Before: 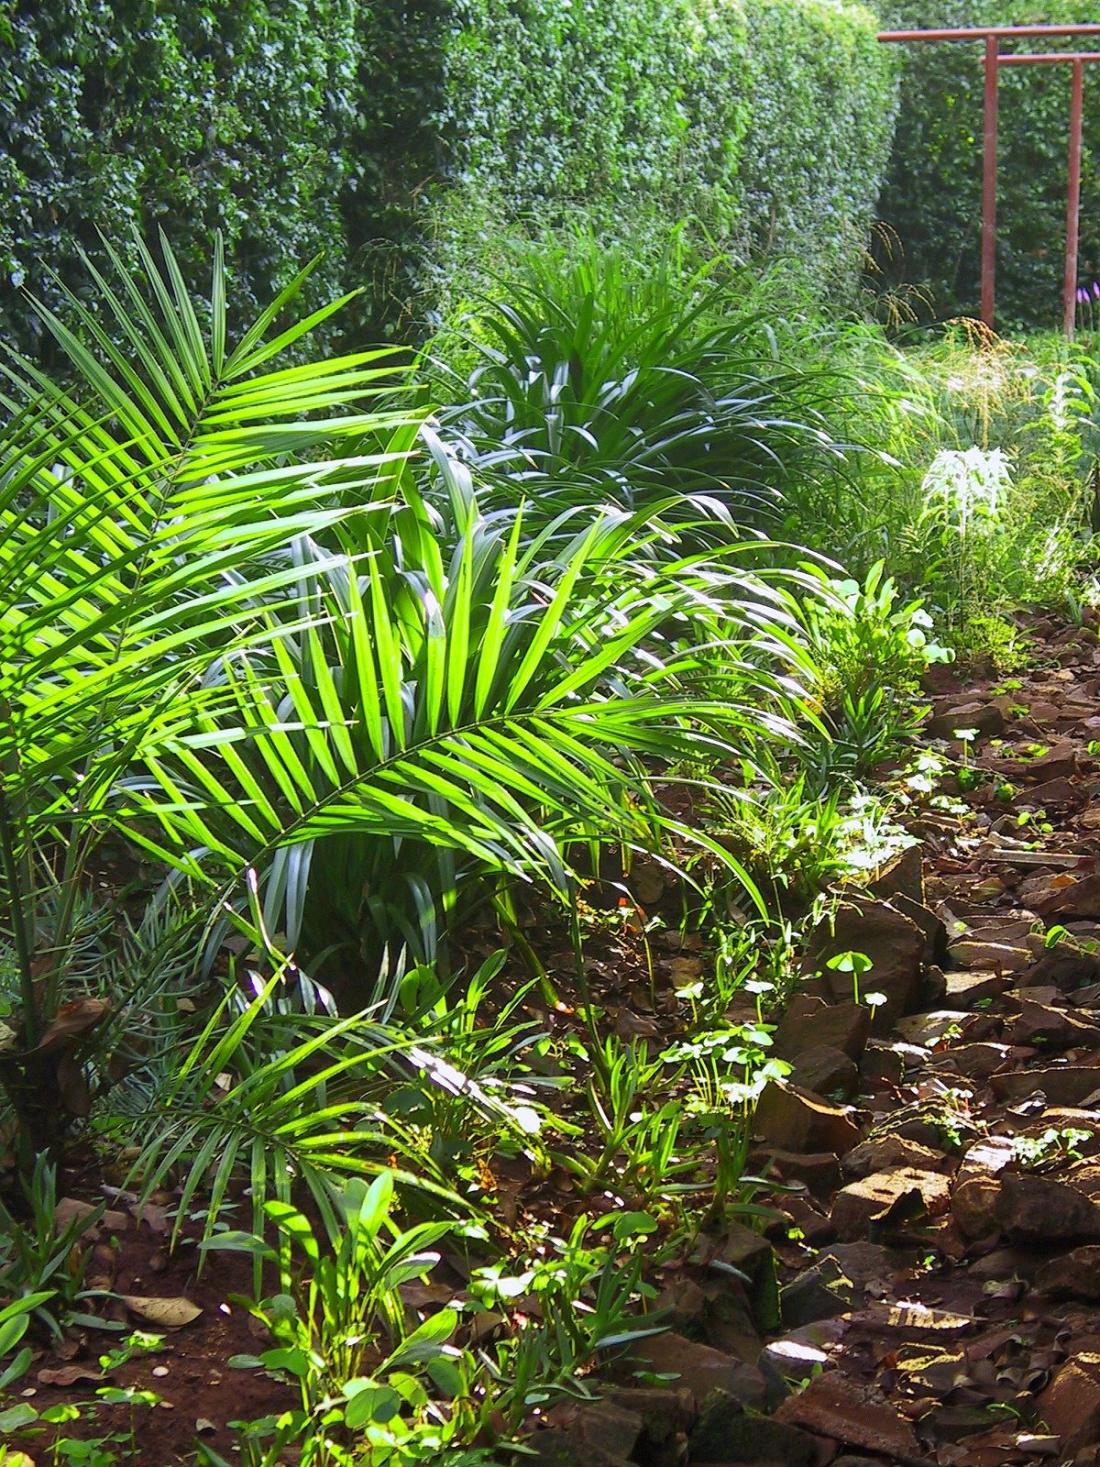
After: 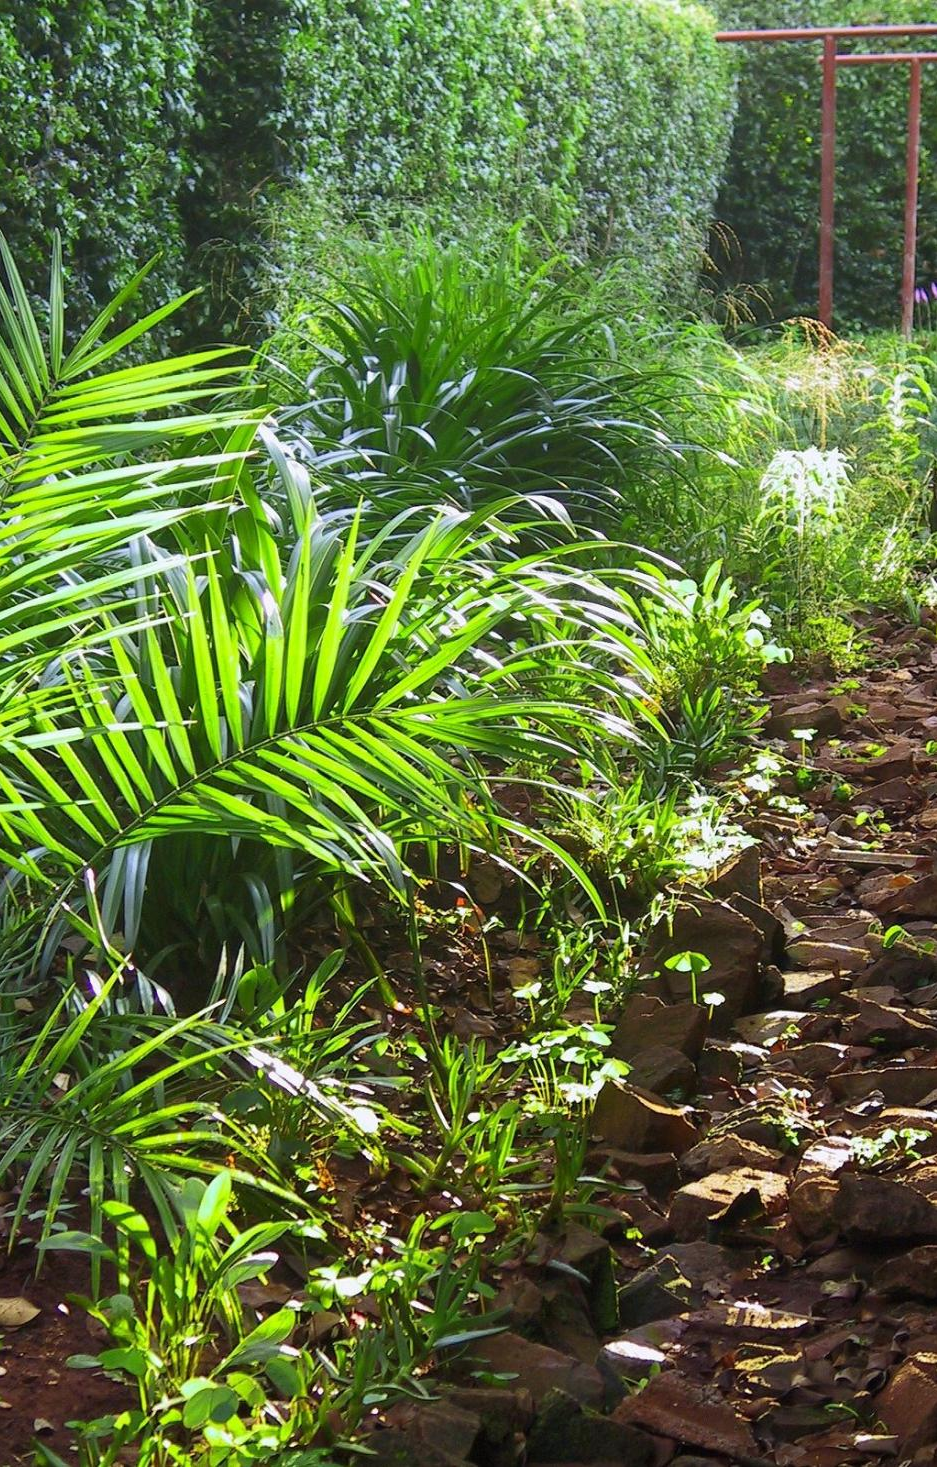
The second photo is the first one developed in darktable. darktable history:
crop and rotate: left 14.811%
